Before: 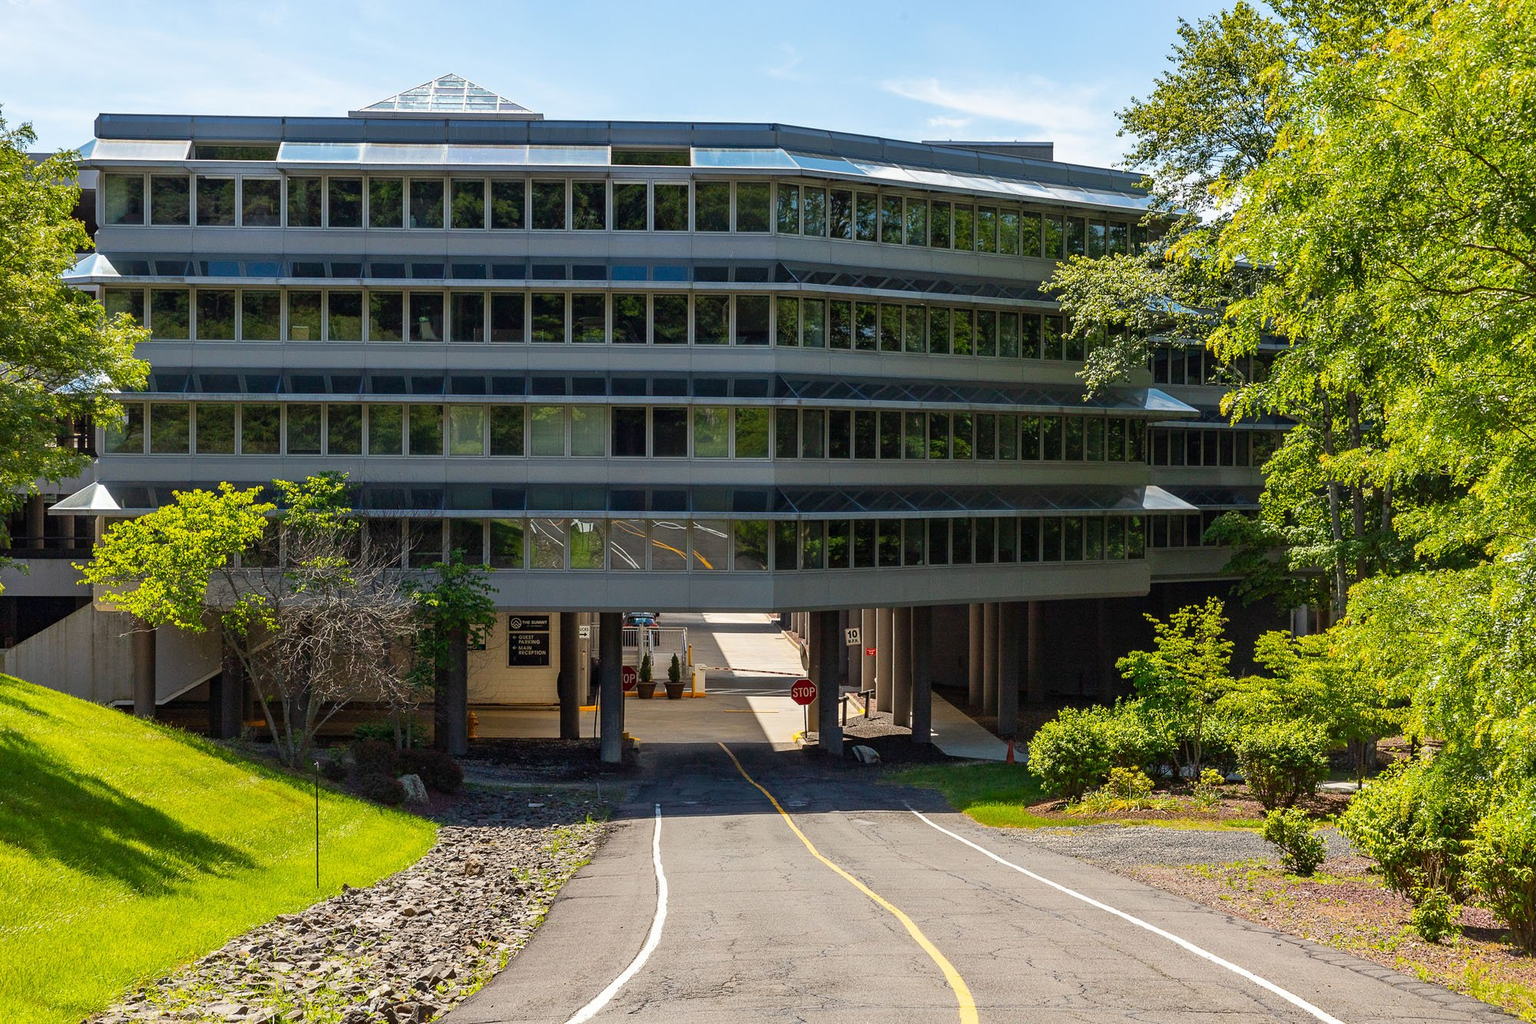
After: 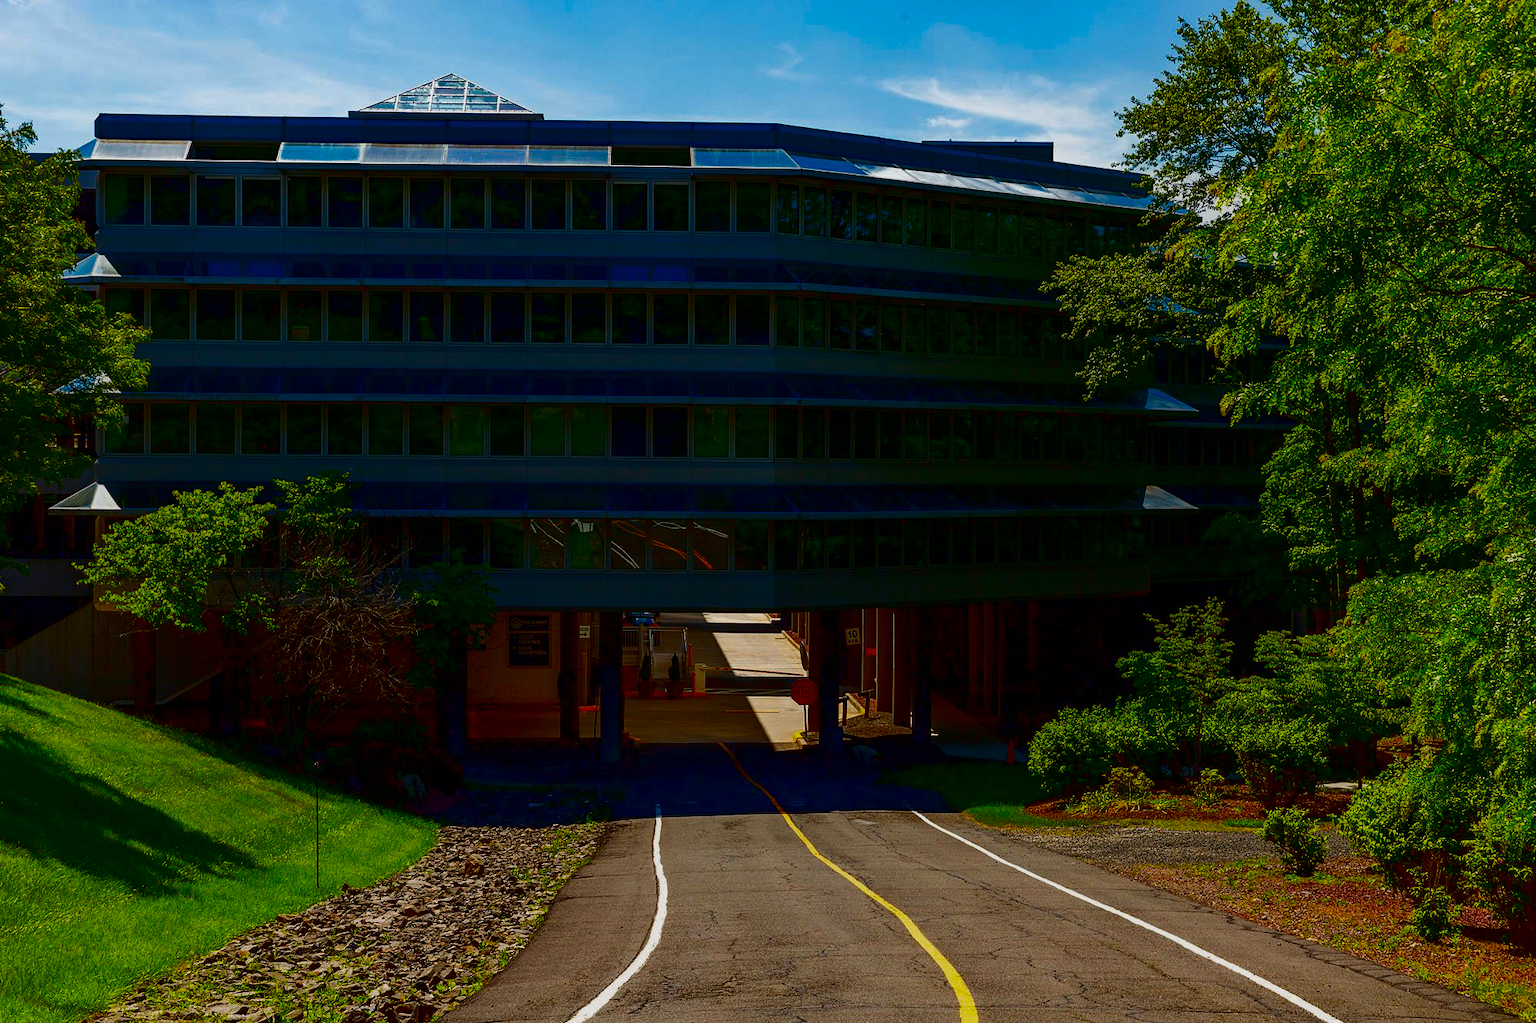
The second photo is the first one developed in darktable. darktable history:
contrast equalizer: octaves 7, y [[0.6 ×6], [0.55 ×6], [0 ×6], [0 ×6], [0 ×6]], mix -0.3
contrast brightness saturation: brightness -1, saturation 1
